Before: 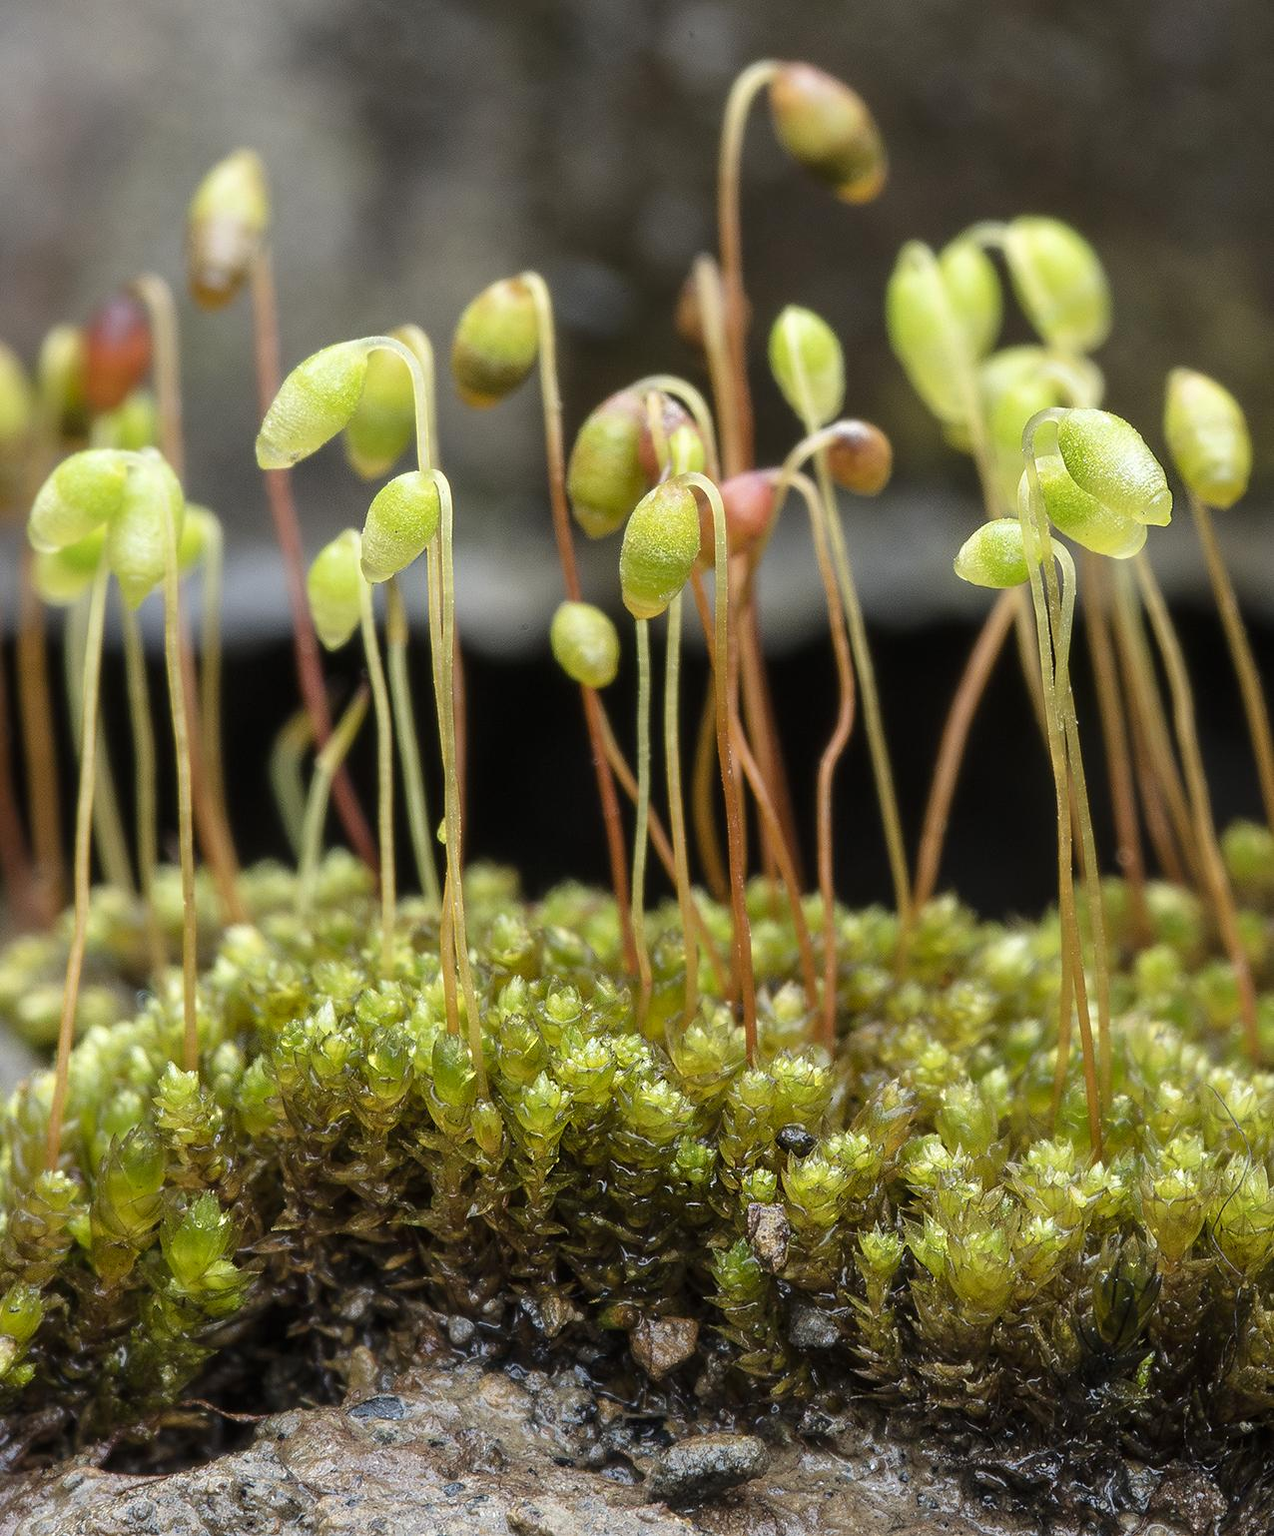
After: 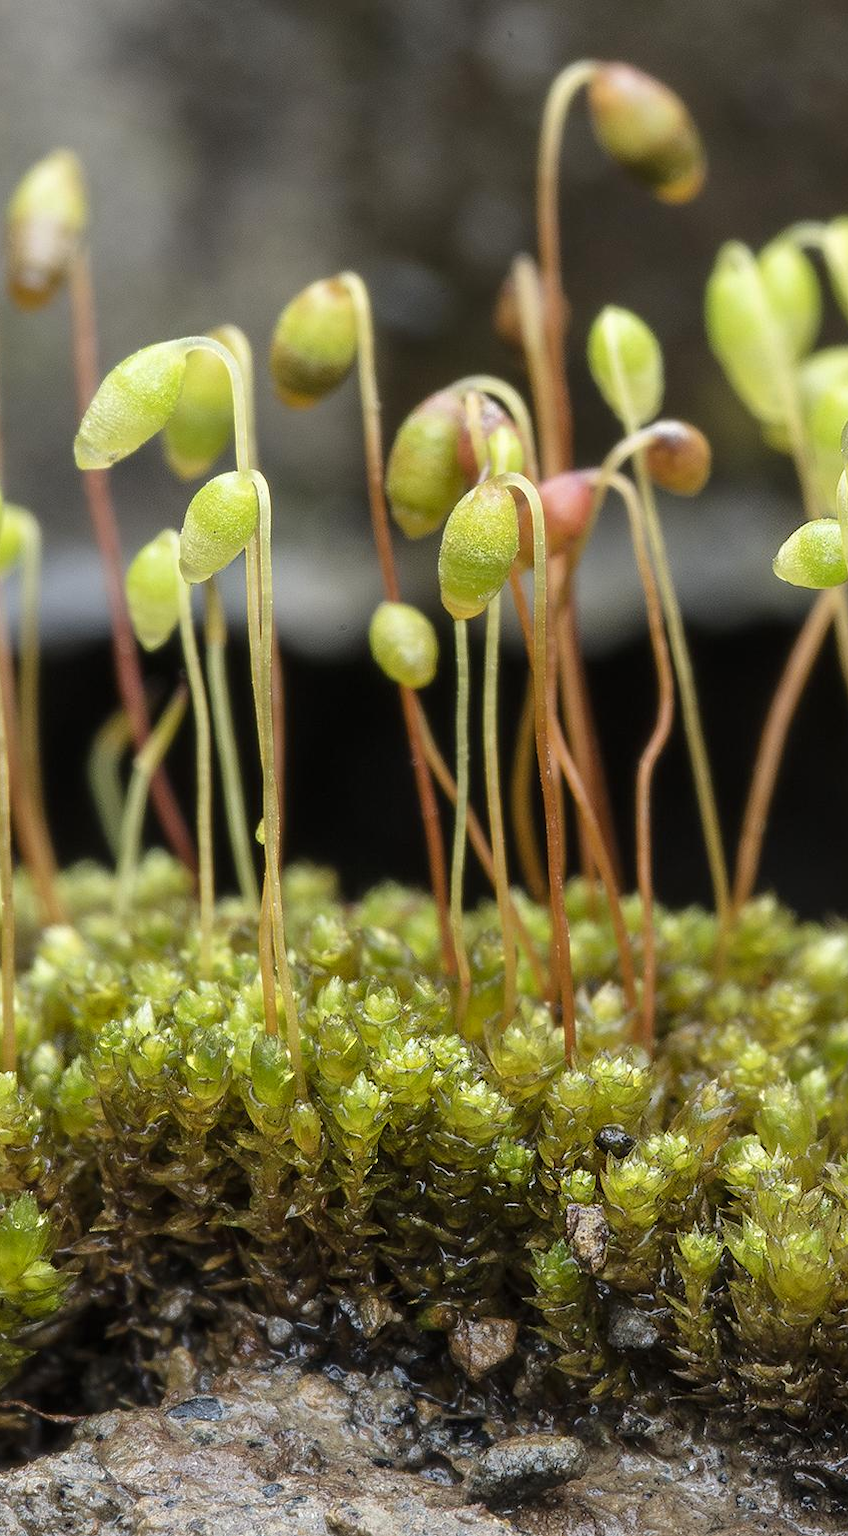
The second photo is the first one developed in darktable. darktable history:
crop and rotate: left 14.333%, right 19.079%
